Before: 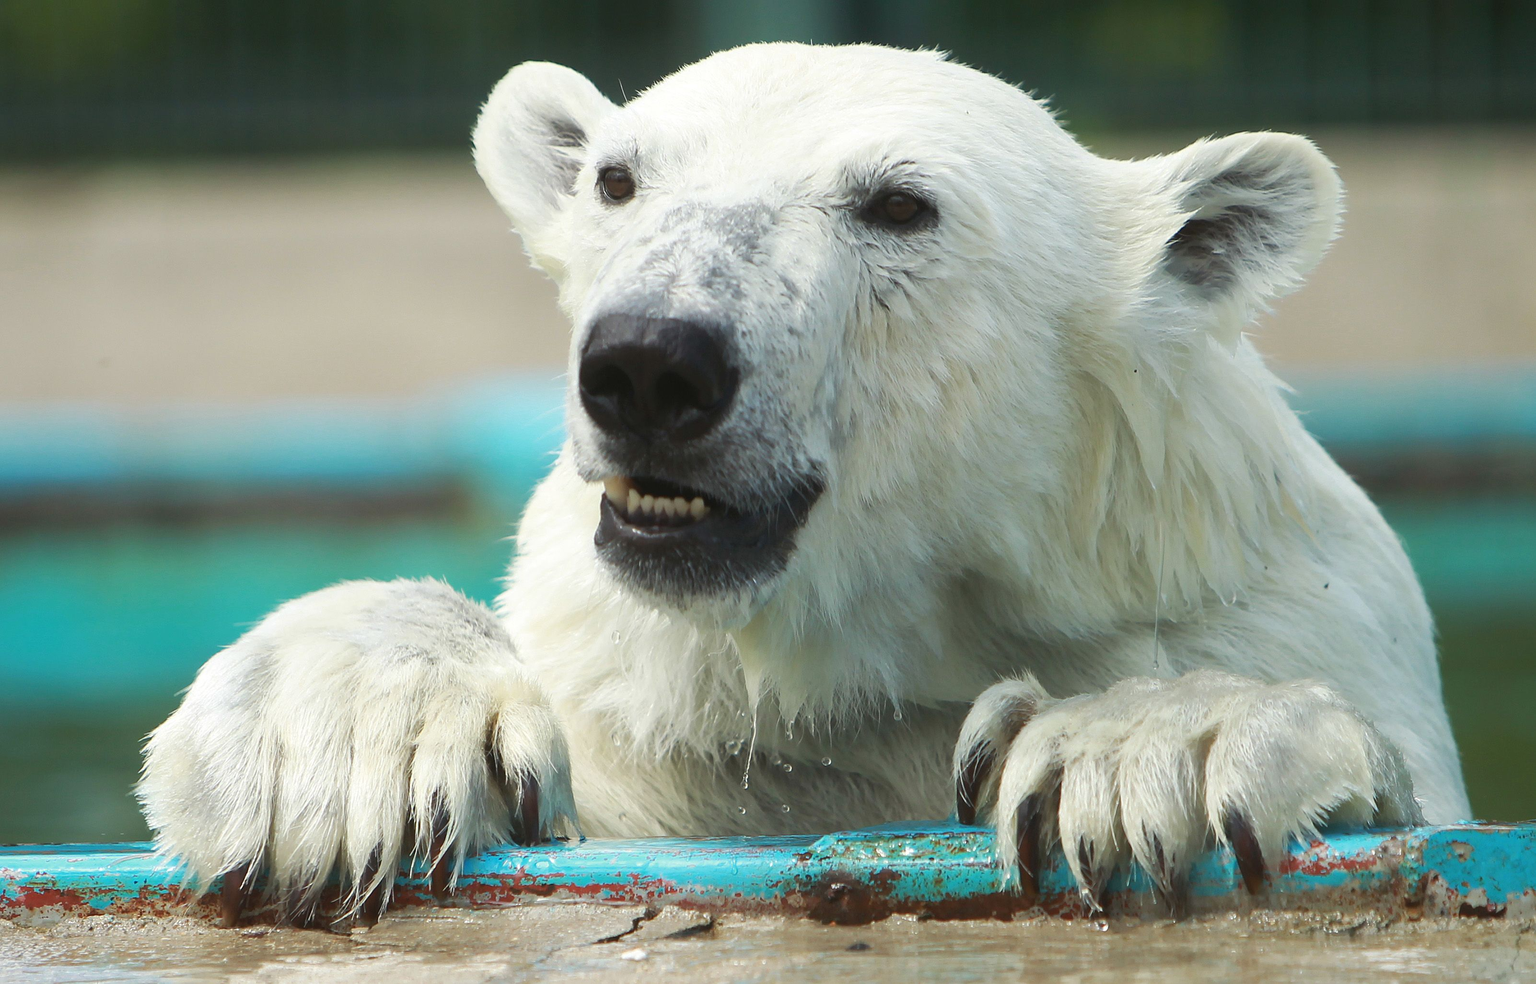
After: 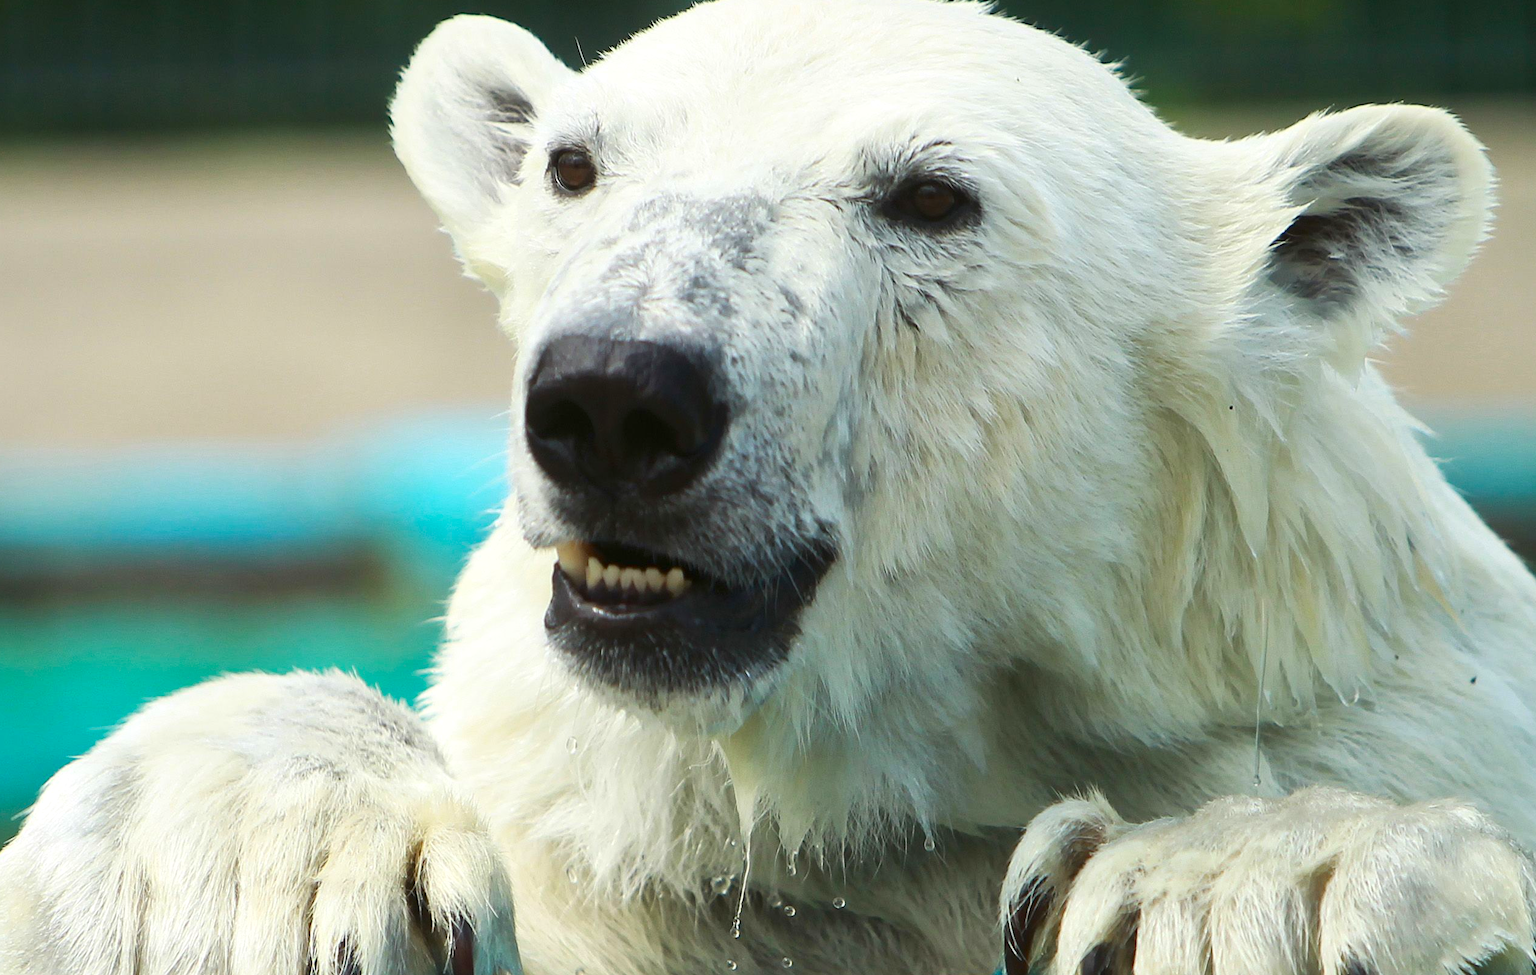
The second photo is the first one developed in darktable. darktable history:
local contrast: mode bilateral grid, contrast 20, coarseness 50, detail 120%, midtone range 0.2
crop and rotate: left 10.77%, top 5.1%, right 10.41%, bottom 16.76%
contrast brightness saturation: contrast 0.16, saturation 0.32
